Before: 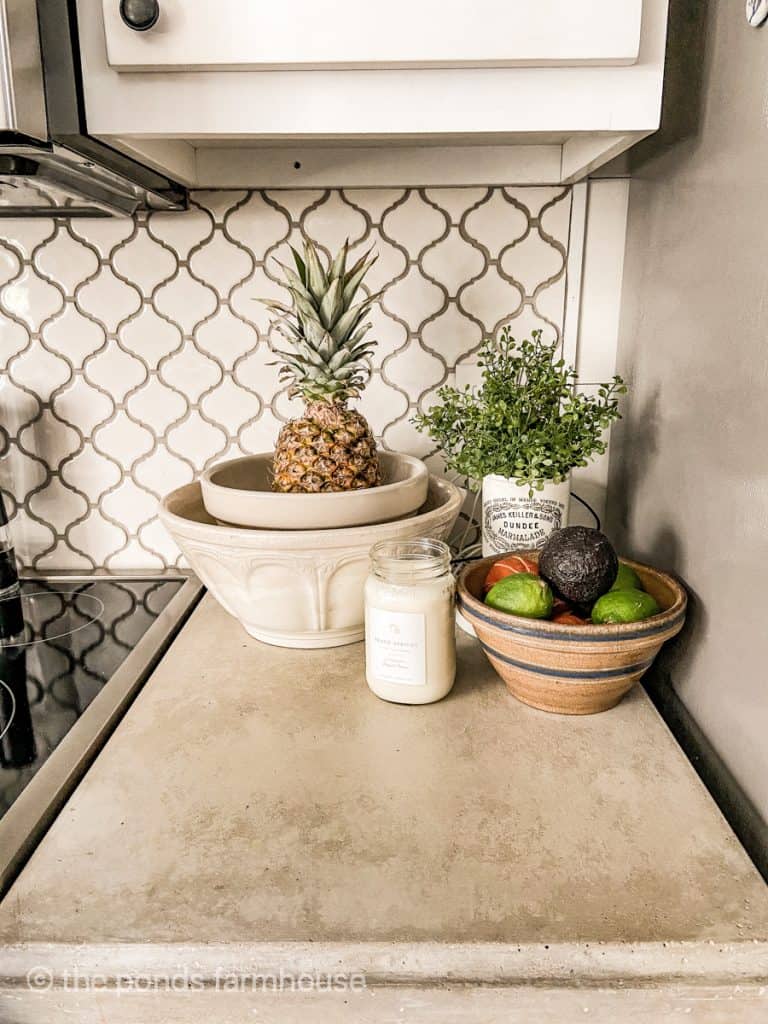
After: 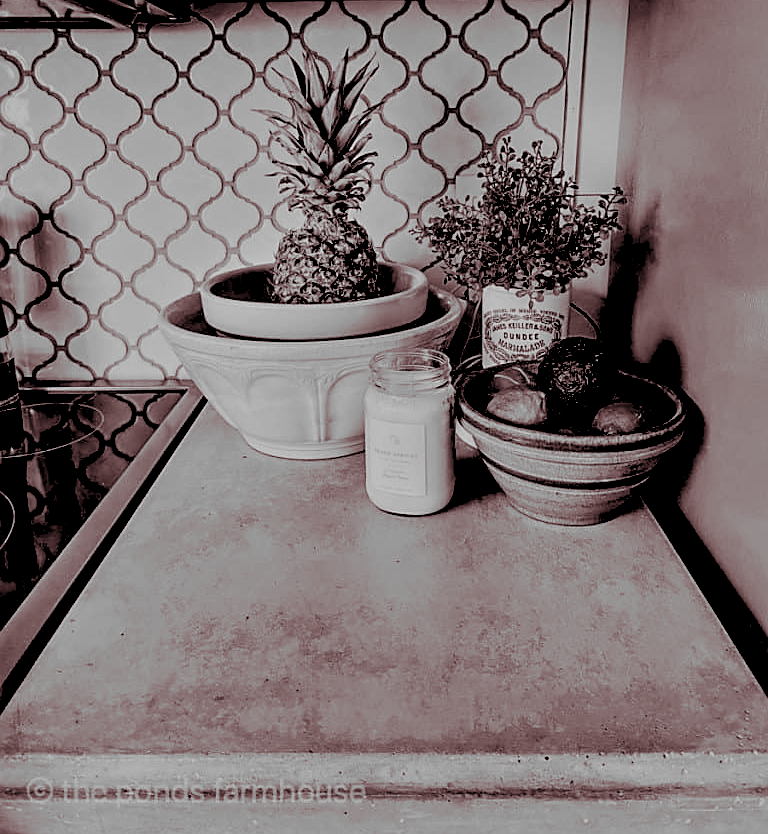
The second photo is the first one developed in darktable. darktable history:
sharpen: radius 1.864, amount 0.398, threshold 1.271
rotate and perspective: automatic cropping original format, crop left 0, crop top 0
exposure: black level correction 0.1, exposure -0.092 EV, compensate highlight preservation false
white balance: red 0.967, blue 1.049
split-toning: highlights › hue 298.8°, highlights › saturation 0.73, compress 41.76%
monochrome: a 79.32, b 81.83, size 1.1
crop and rotate: top 18.507%
